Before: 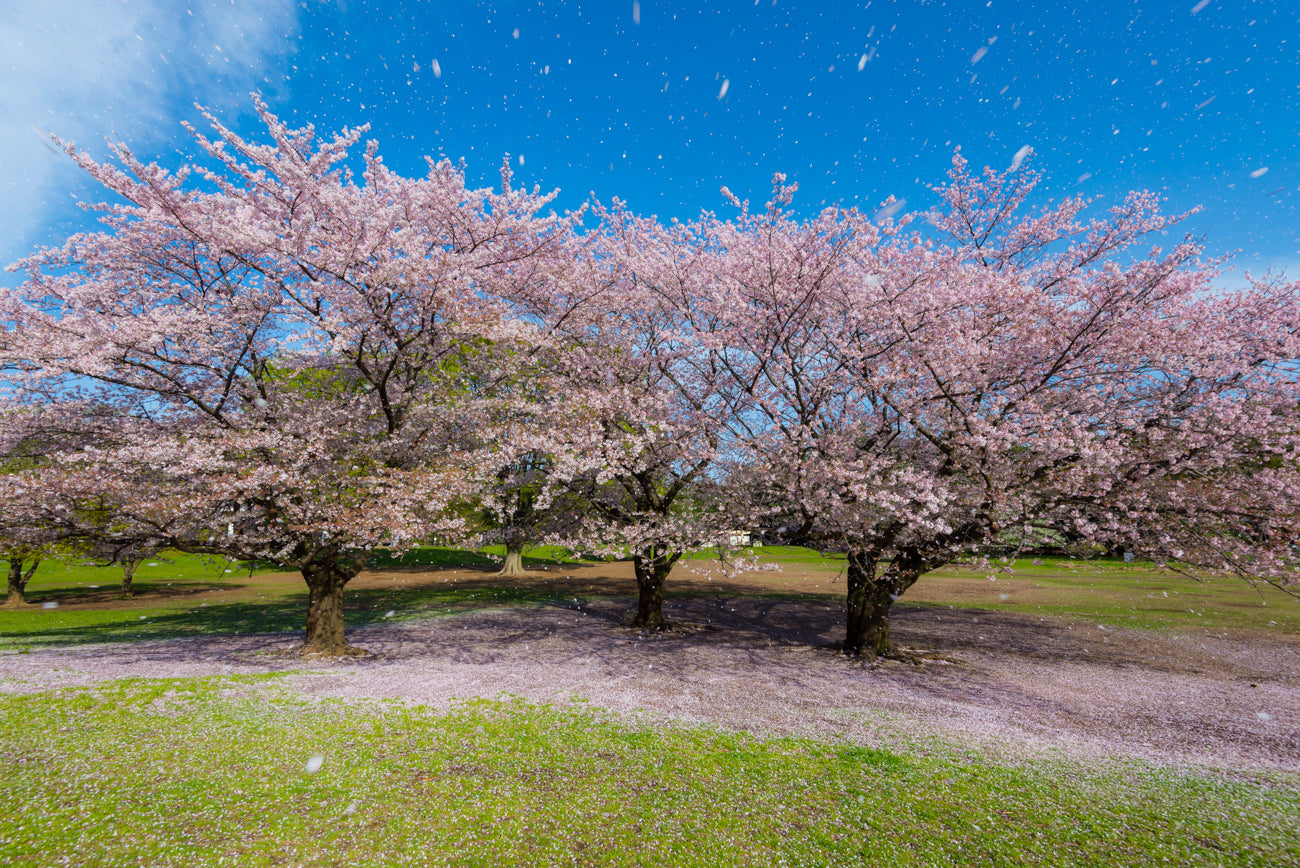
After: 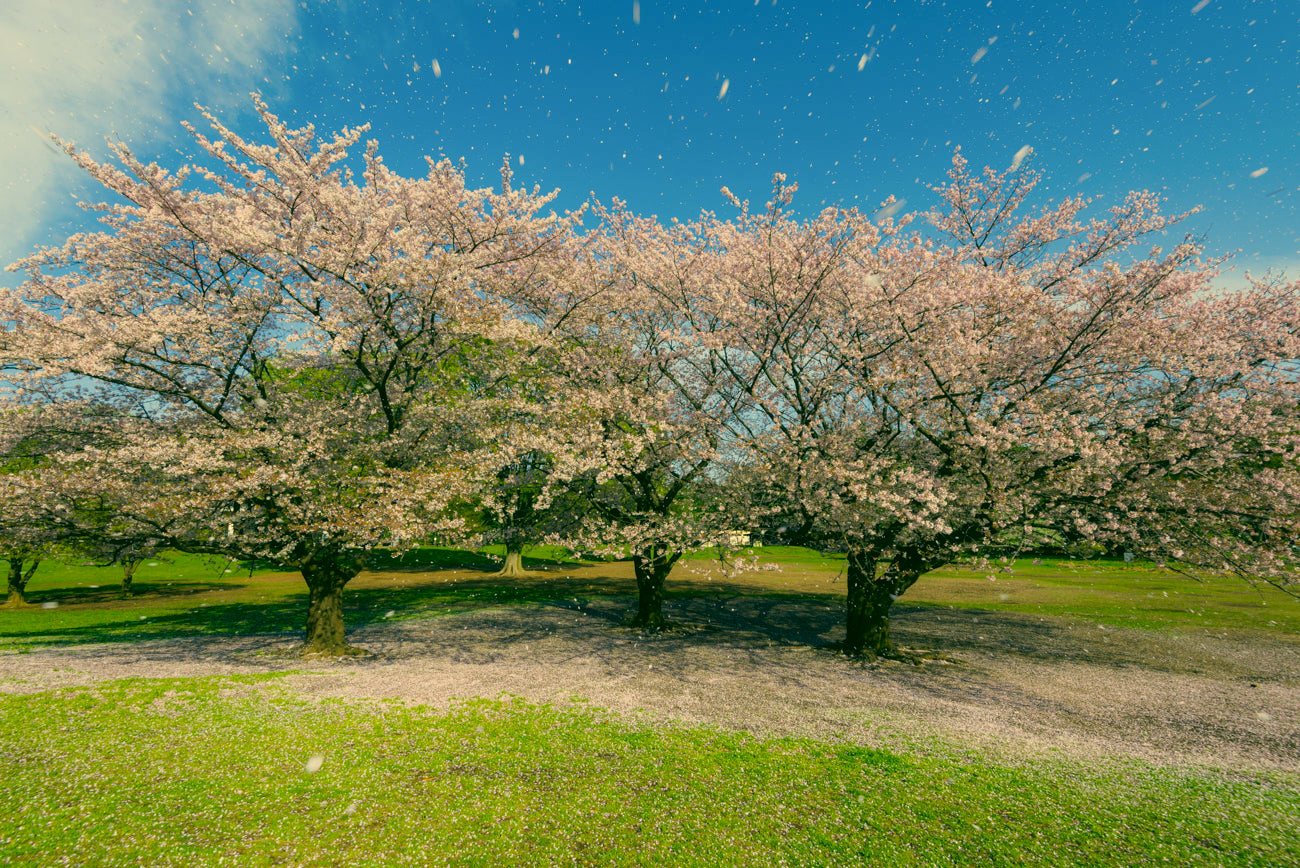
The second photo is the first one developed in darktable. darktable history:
color correction: highlights a* 5.7, highlights b* 33.46, shadows a* -25.38, shadows b* 3.98
